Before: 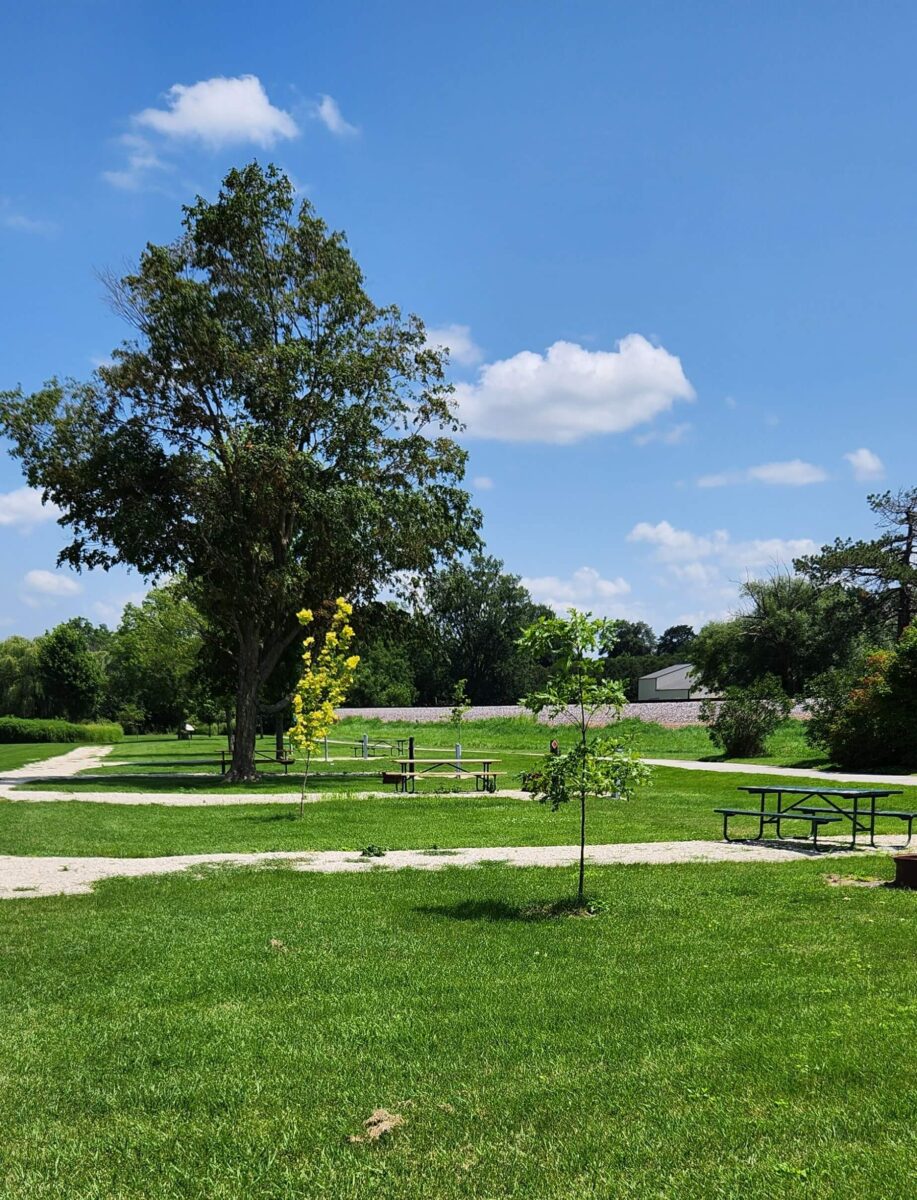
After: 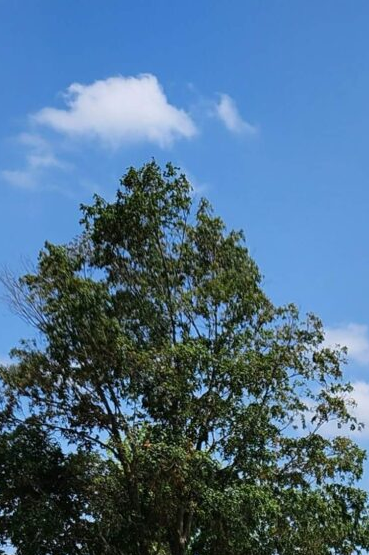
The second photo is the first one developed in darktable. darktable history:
crop and rotate: left 11.238%, top 0.096%, right 48.468%, bottom 53.594%
